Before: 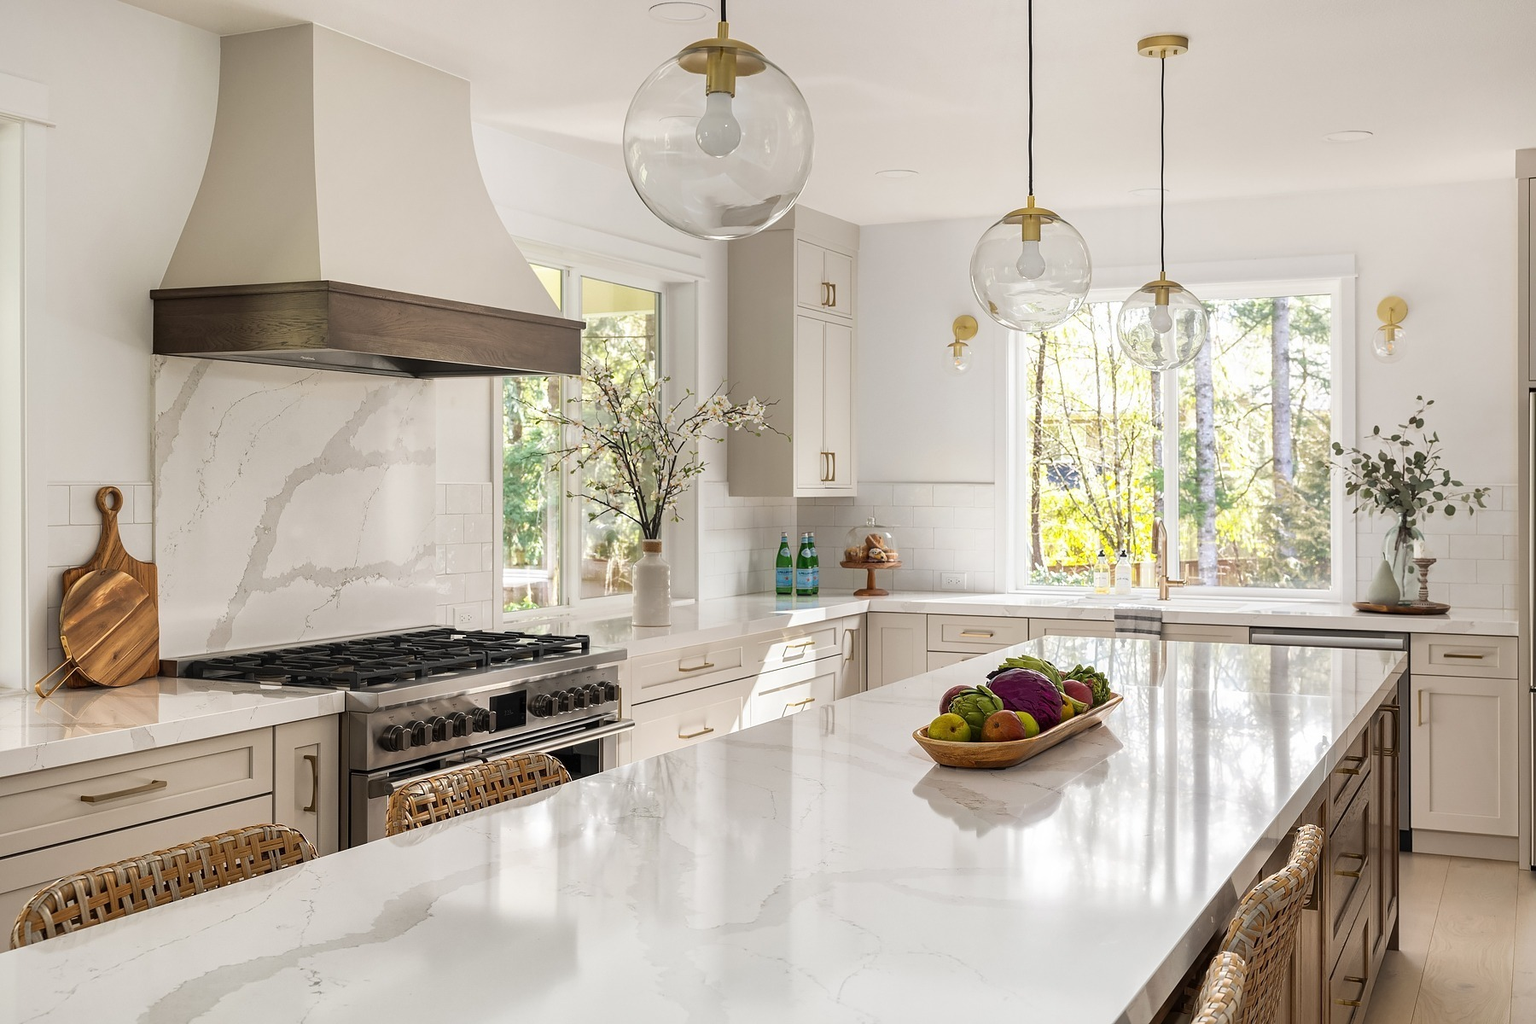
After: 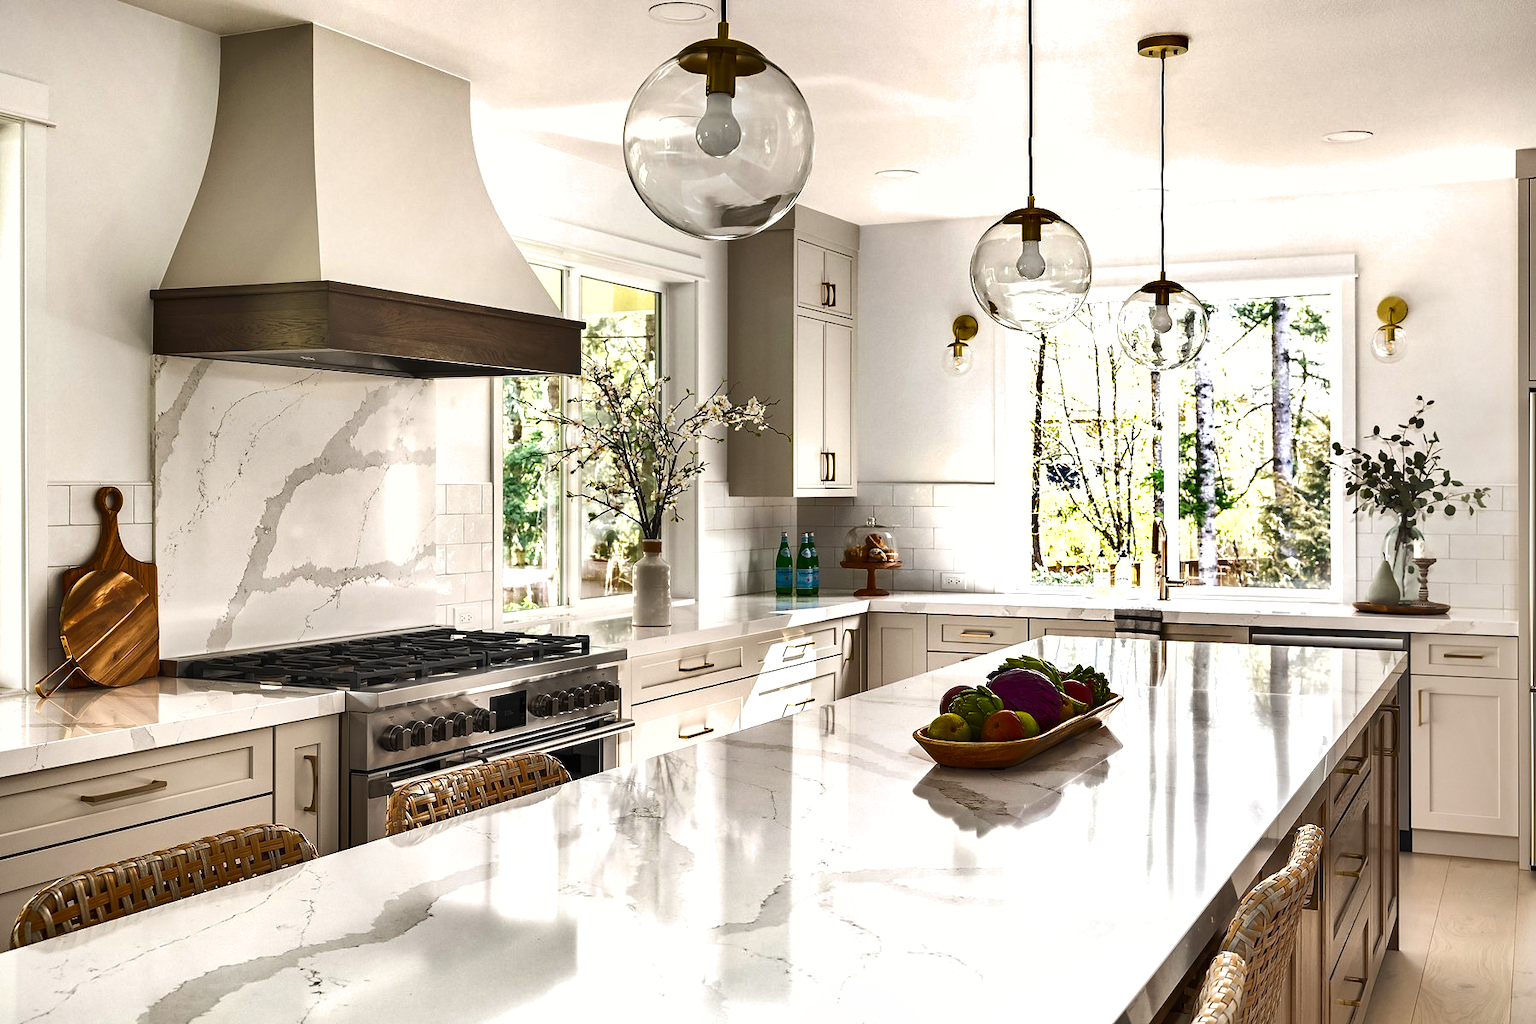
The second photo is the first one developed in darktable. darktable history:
shadows and highlights: radius 107.27, shadows 44.33, highlights -66.5, low approximation 0.01, soften with gaussian
exposure: exposure 0.601 EV, compensate highlight preservation false
